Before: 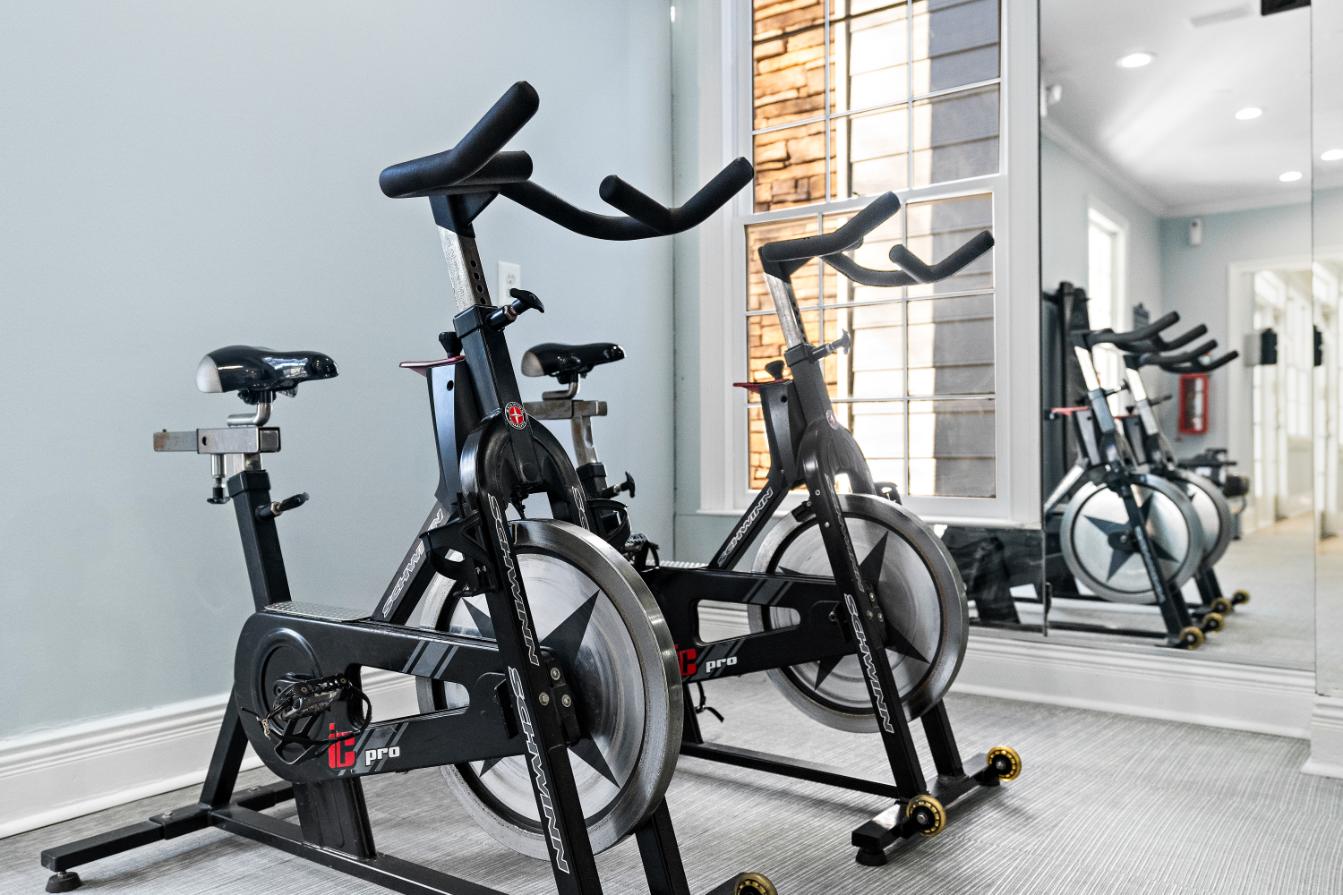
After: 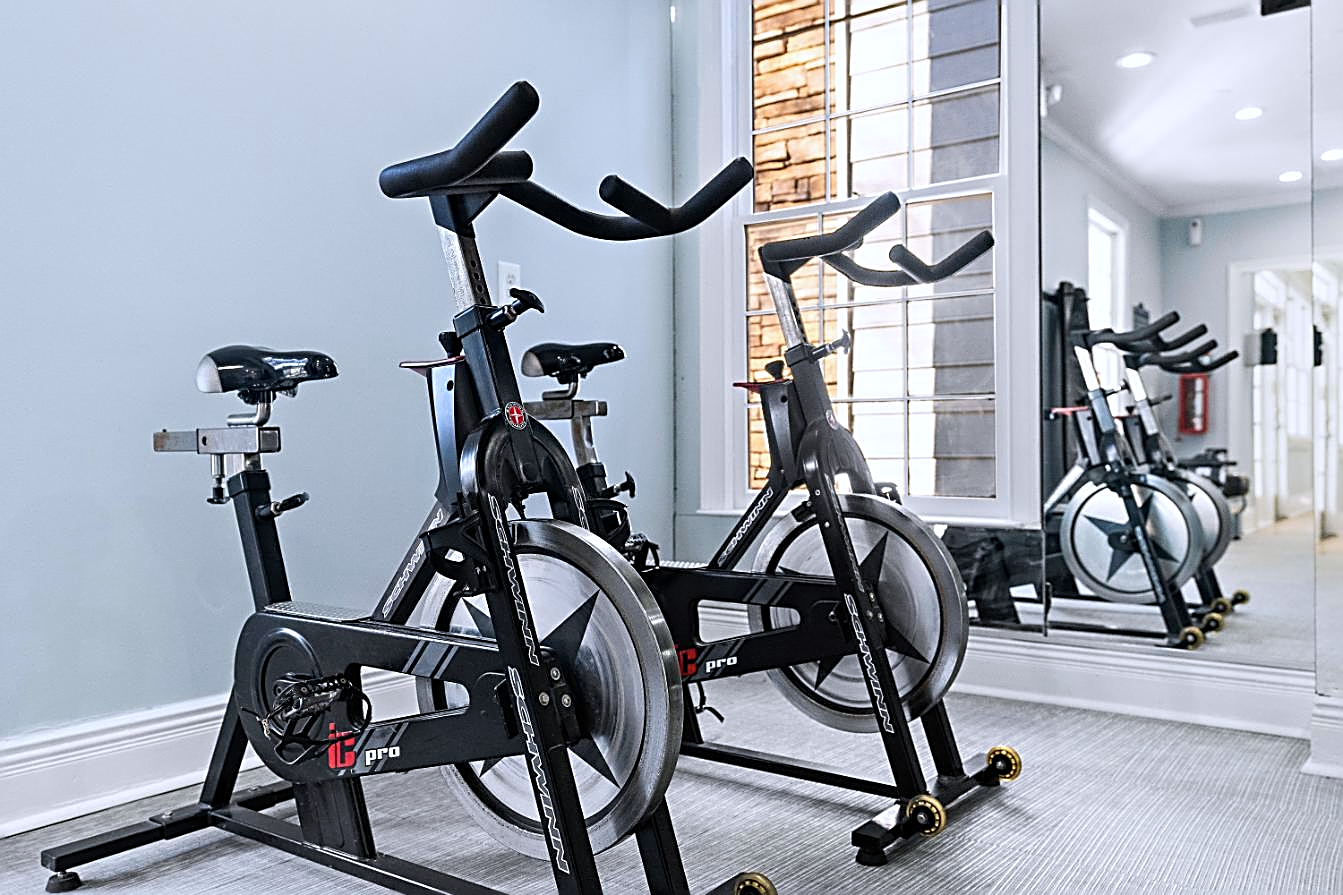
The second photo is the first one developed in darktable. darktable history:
sharpen: amount 0.913
color calibration: illuminant as shot in camera, x 0.358, y 0.373, temperature 4628.91 K
